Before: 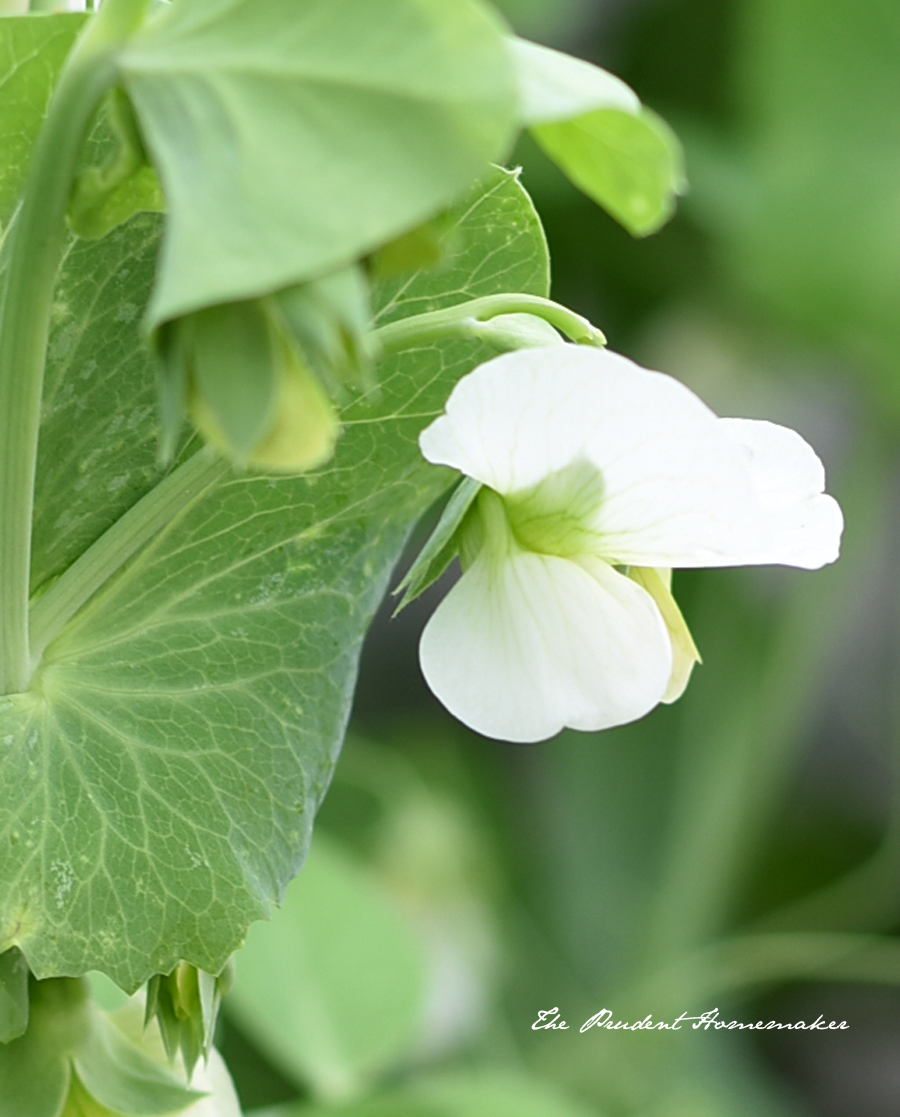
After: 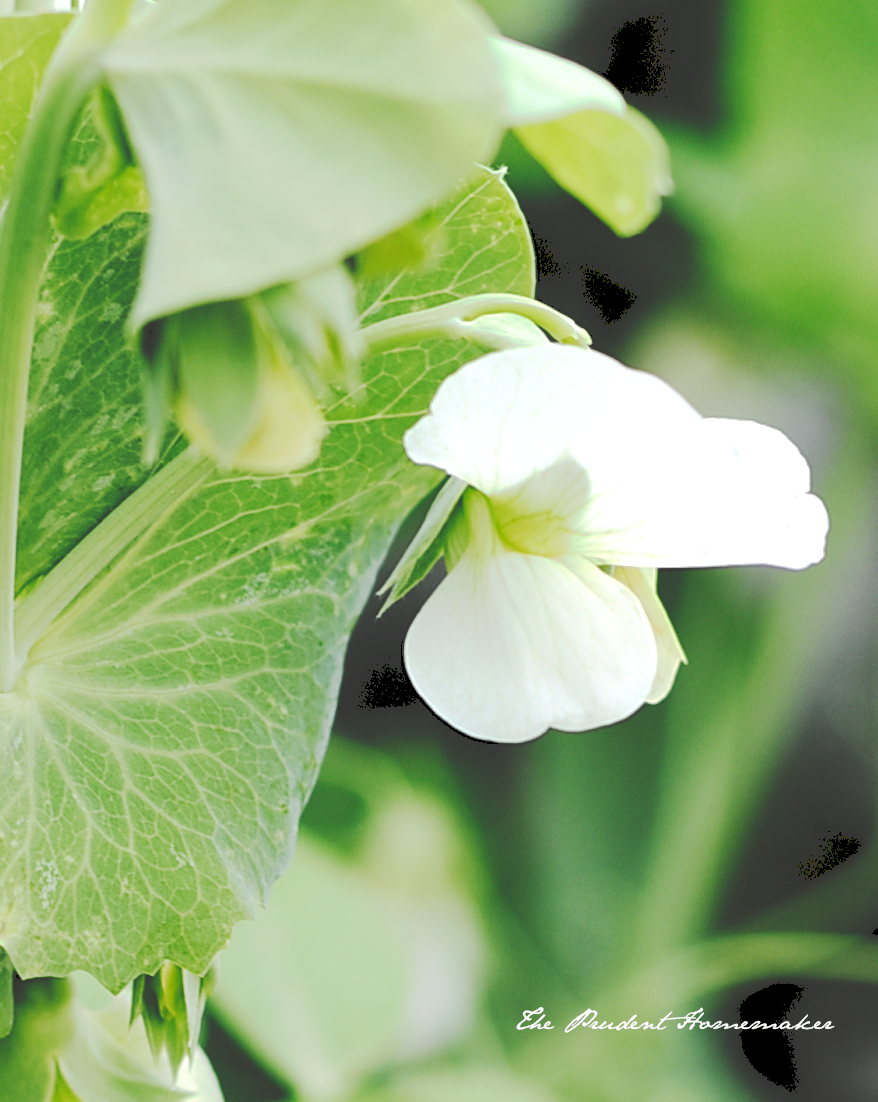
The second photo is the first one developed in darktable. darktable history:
tone curve: curves: ch0 [(0, 0) (0.003, 0.219) (0.011, 0.219) (0.025, 0.223) (0.044, 0.226) (0.069, 0.232) (0.1, 0.24) (0.136, 0.245) (0.177, 0.257) (0.224, 0.281) (0.277, 0.324) (0.335, 0.392) (0.399, 0.484) (0.468, 0.585) (0.543, 0.672) (0.623, 0.741) (0.709, 0.788) (0.801, 0.835) (0.898, 0.878) (1, 1)], preserve colors none
crop and rotate: left 1.774%, right 0.633%, bottom 1.28%
rgb levels: levels [[0.034, 0.472, 0.904], [0, 0.5, 1], [0, 0.5, 1]]
